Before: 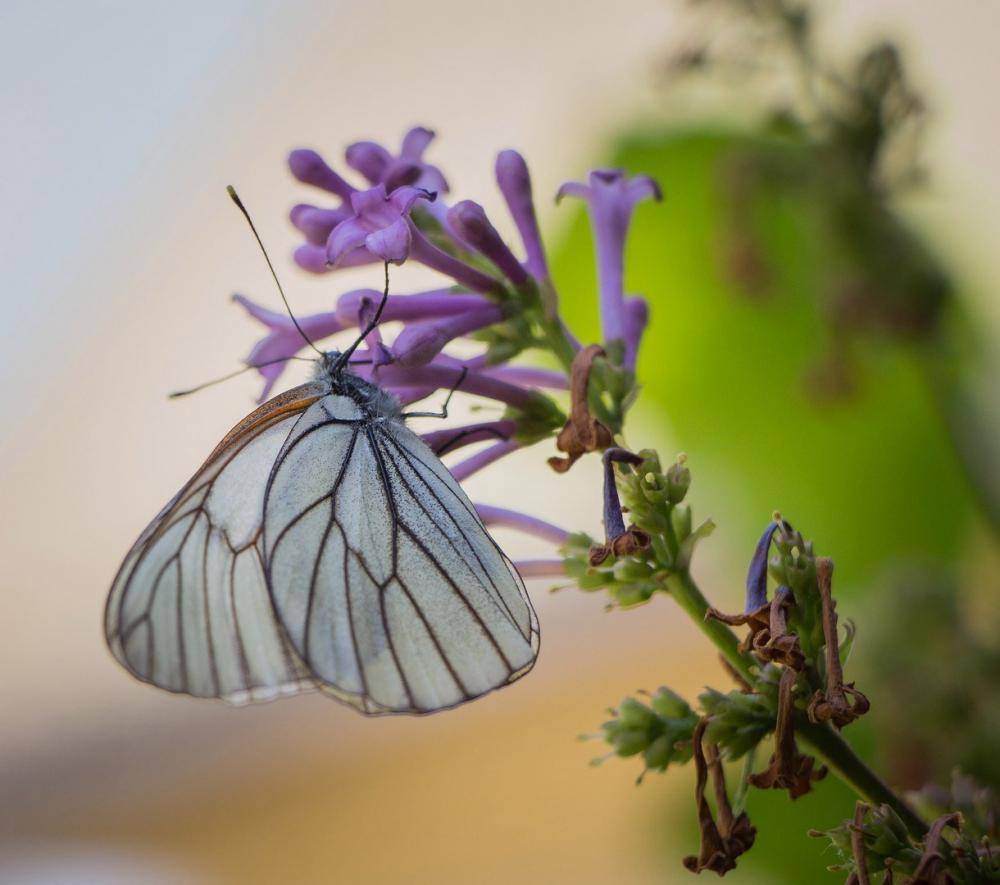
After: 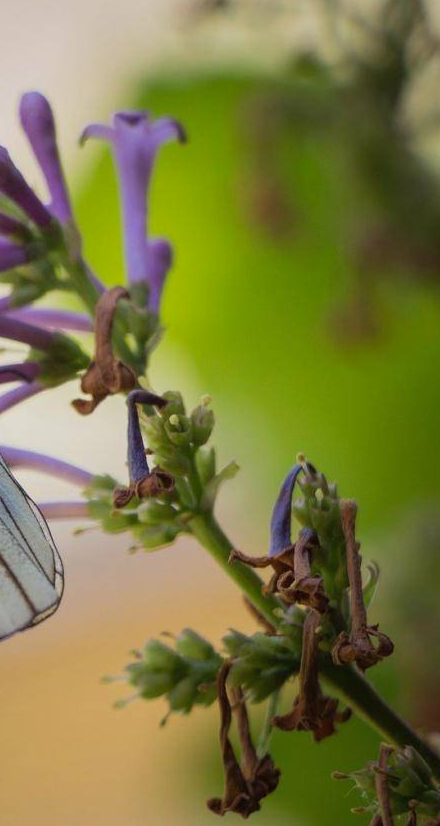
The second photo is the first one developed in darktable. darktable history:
crop: left 47.628%, top 6.643%, right 7.874%
shadows and highlights: shadows 25, highlights -25
